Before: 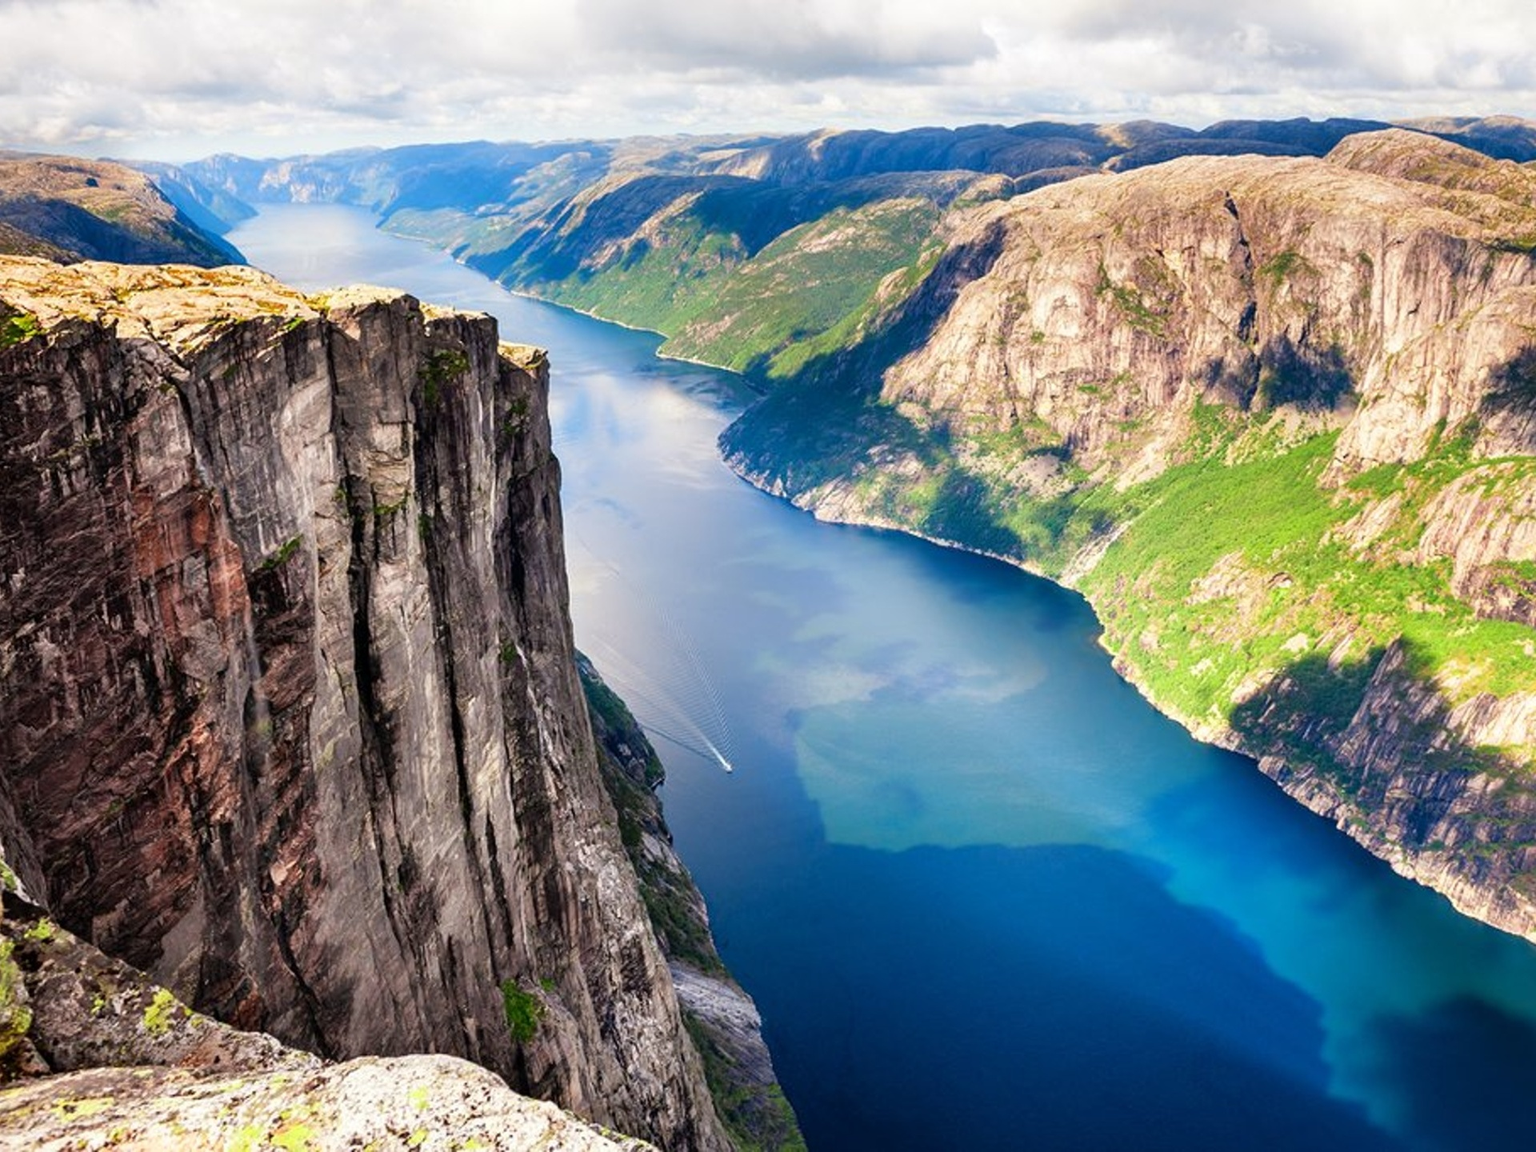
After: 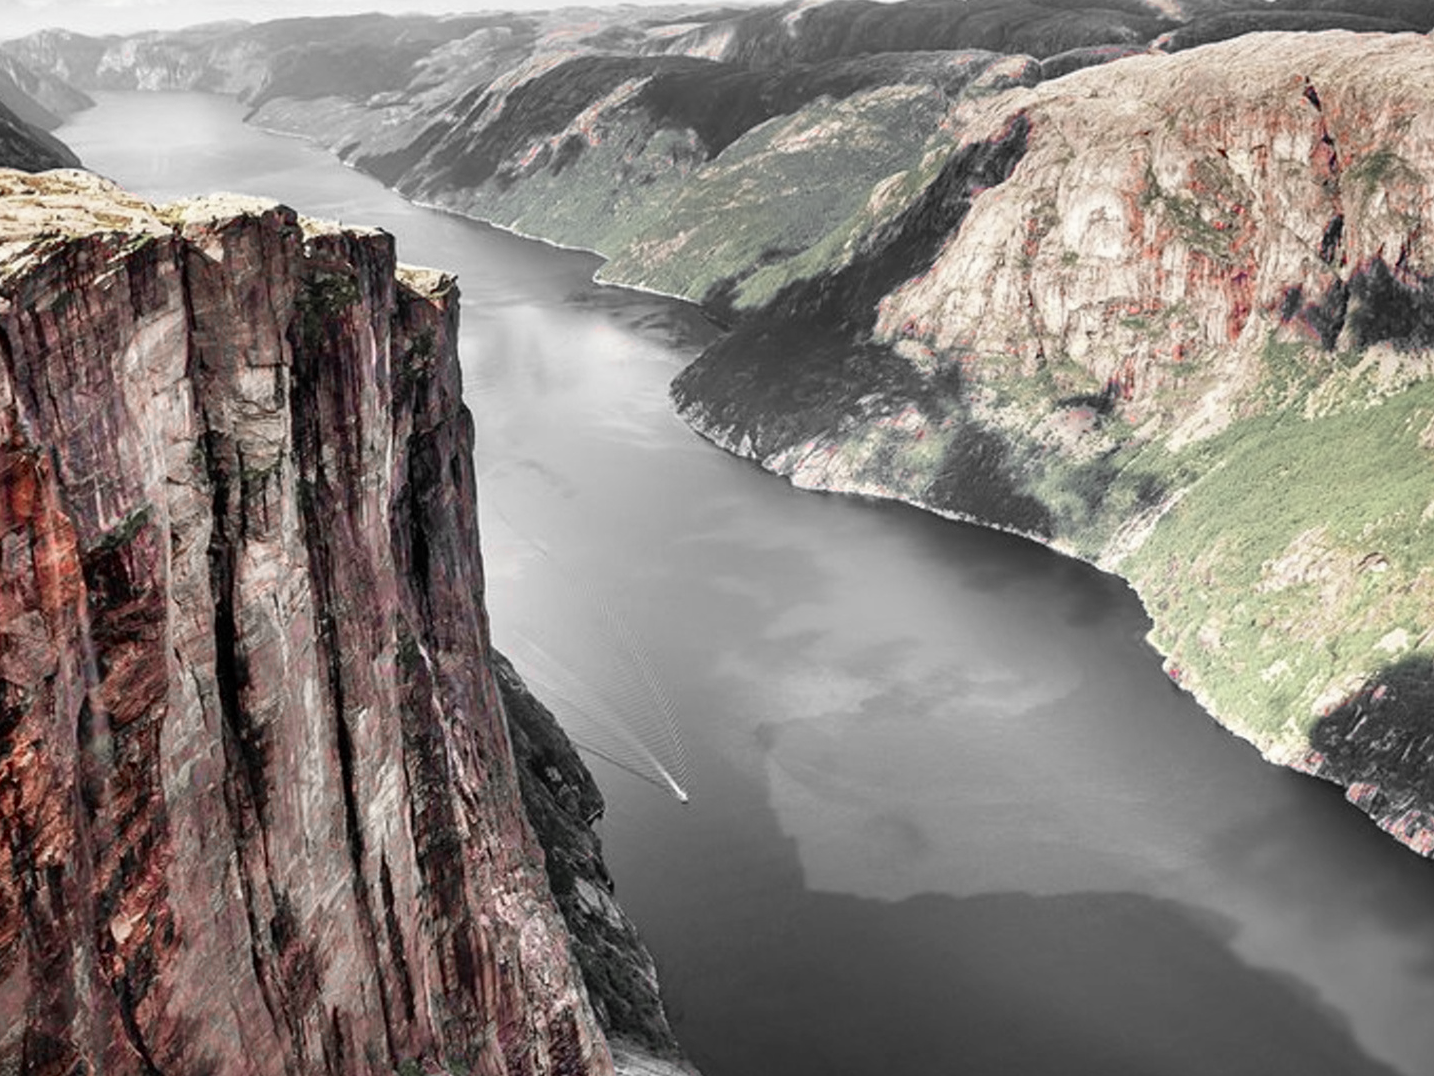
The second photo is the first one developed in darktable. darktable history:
crop and rotate: left 11.831%, top 11.346%, right 13.429%, bottom 13.899%
color zones: curves: ch1 [(0, 0.831) (0.08, 0.771) (0.157, 0.268) (0.241, 0.207) (0.562, -0.005) (0.714, -0.013) (0.876, 0.01) (1, 0.831)]
